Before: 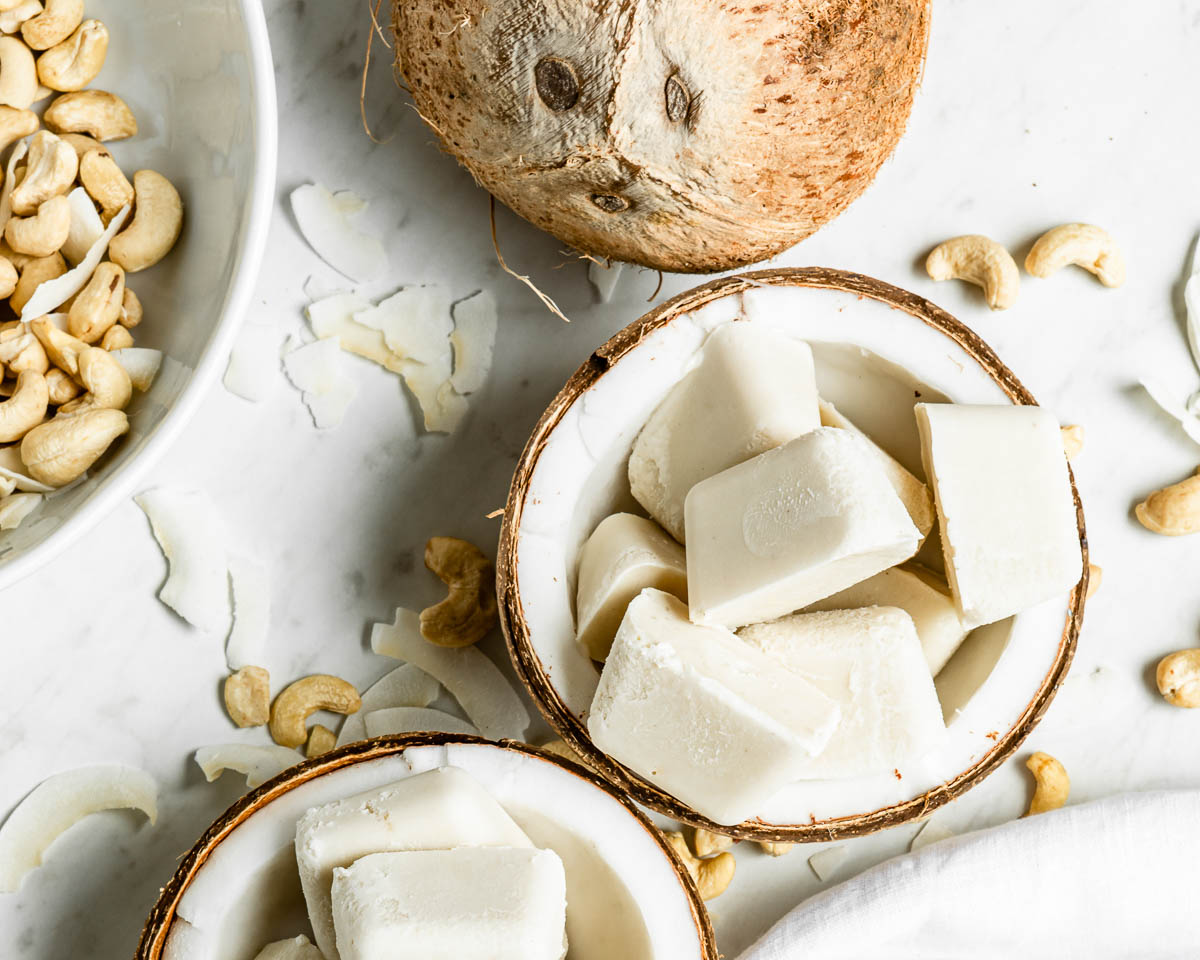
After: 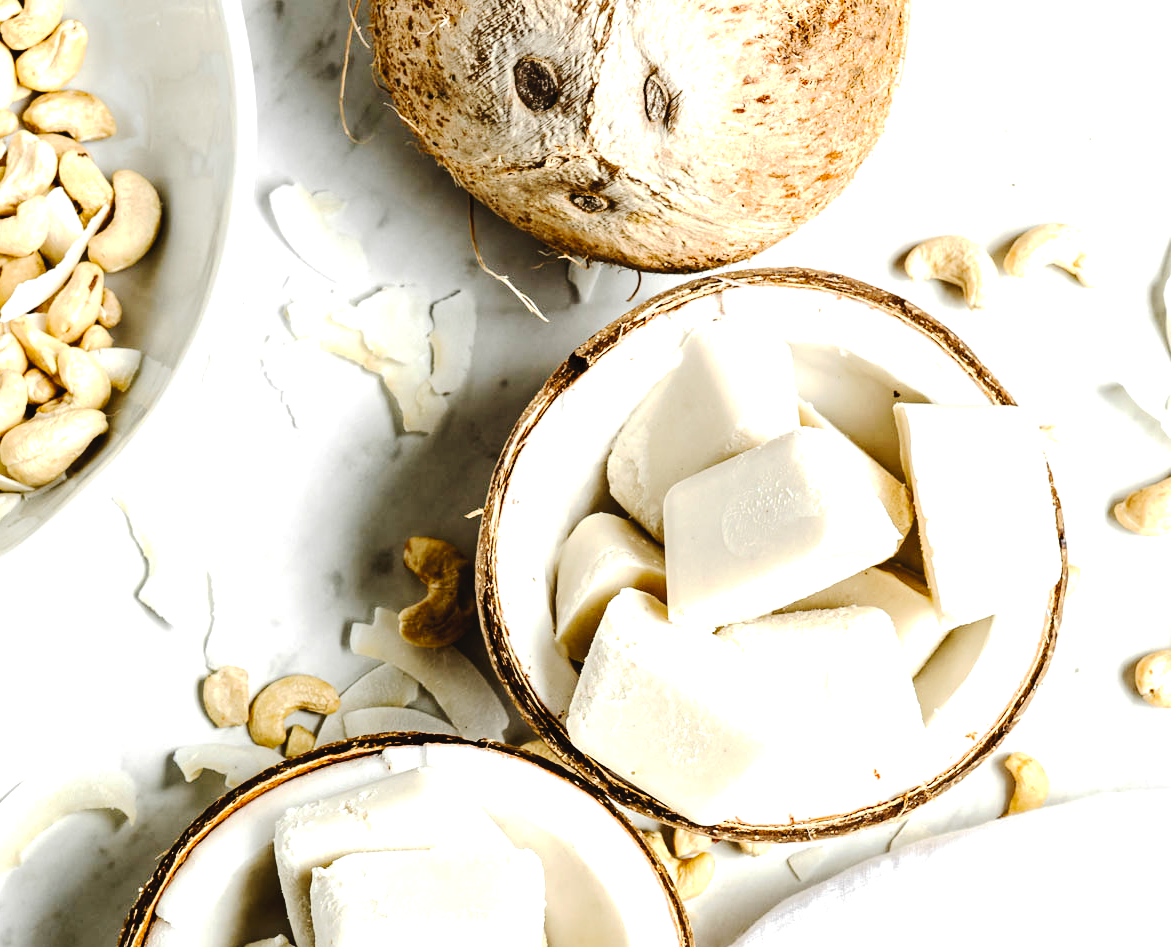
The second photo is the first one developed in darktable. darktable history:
local contrast: mode bilateral grid, contrast 100, coarseness 100, detail 91%, midtone range 0.2
tone curve: curves: ch0 [(0, 0) (0.003, 0.026) (0.011, 0.03) (0.025, 0.038) (0.044, 0.046) (0.069, 0.055) (0.1, 0.075) (0.136, 0.114) (0.177, 0.158) (0.224, 0.215) (0.277, 0.296) (0.335, 0.386) (0.399, 0.479) (0.468, 0.568) (0.543, 0.637) (0.623, 0.707) (0.709, 0.773) (0.801, 0.834) (0.898, 0.896) (1, 1)], preserve colors none
crop and rotate: left 1.774%, right 0.633%, bottom 1.28%
tone equalizer: -8 EV -0.75 EV, -7 EV -0.7 EV, -6 EV -0.6 EV, -5 EV -0.4 EV, -3 EV 0.4 EV, -2 EV 0.6 EV, -1 EV 0.7 EV, +0 EV 0.75 EV, edges refinement/feathering 500, mask exposure compensation -1.57 EV, preserve details no
